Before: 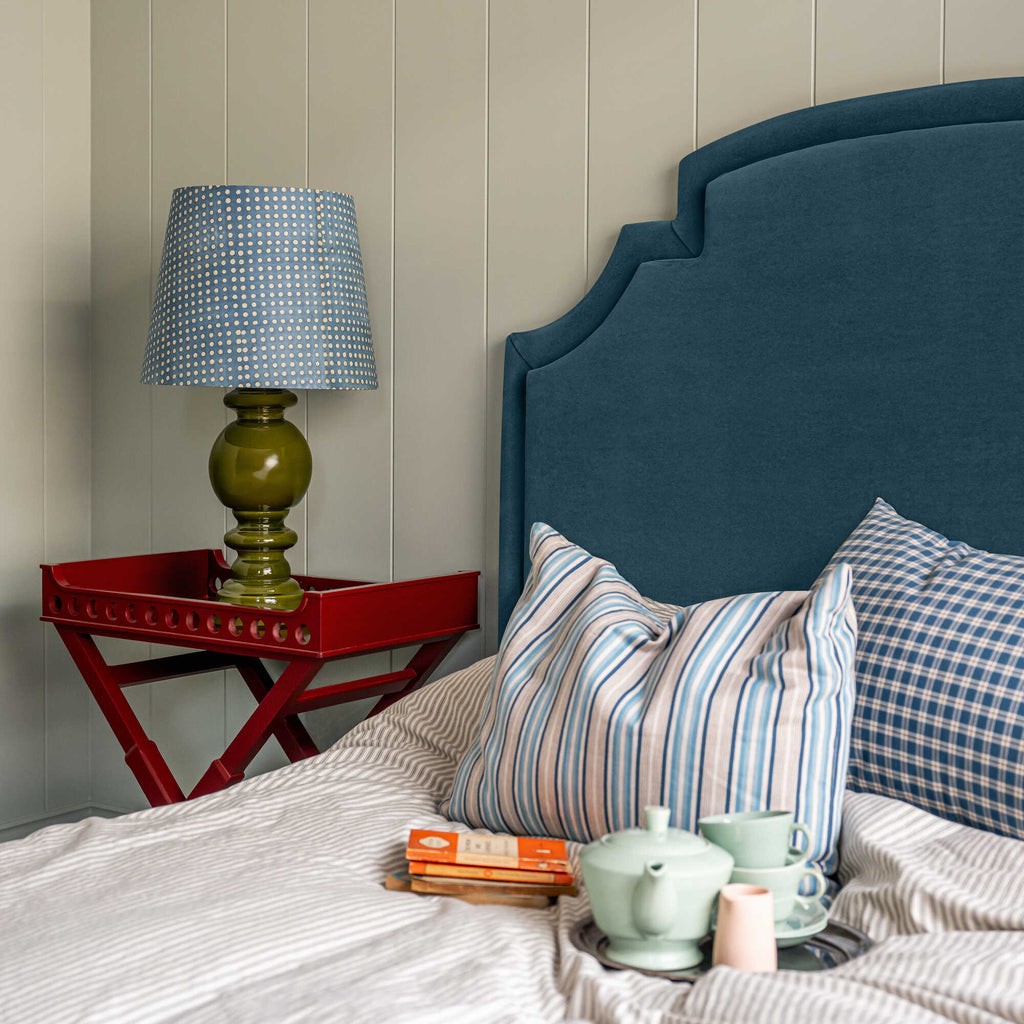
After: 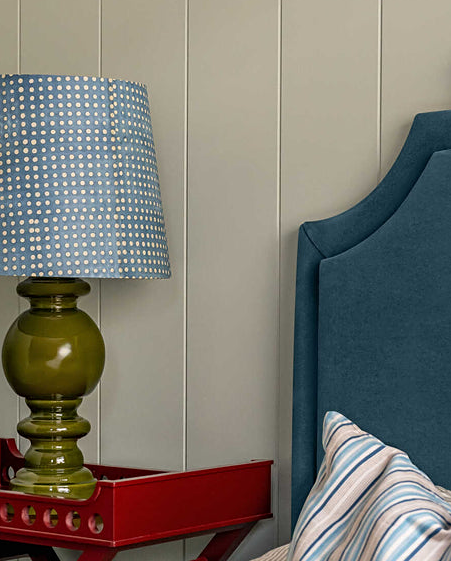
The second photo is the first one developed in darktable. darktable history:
crop: left 20.248%, top 10.86%, right 35.675%, bottom 34.321%
sharpen: amount 0.2
